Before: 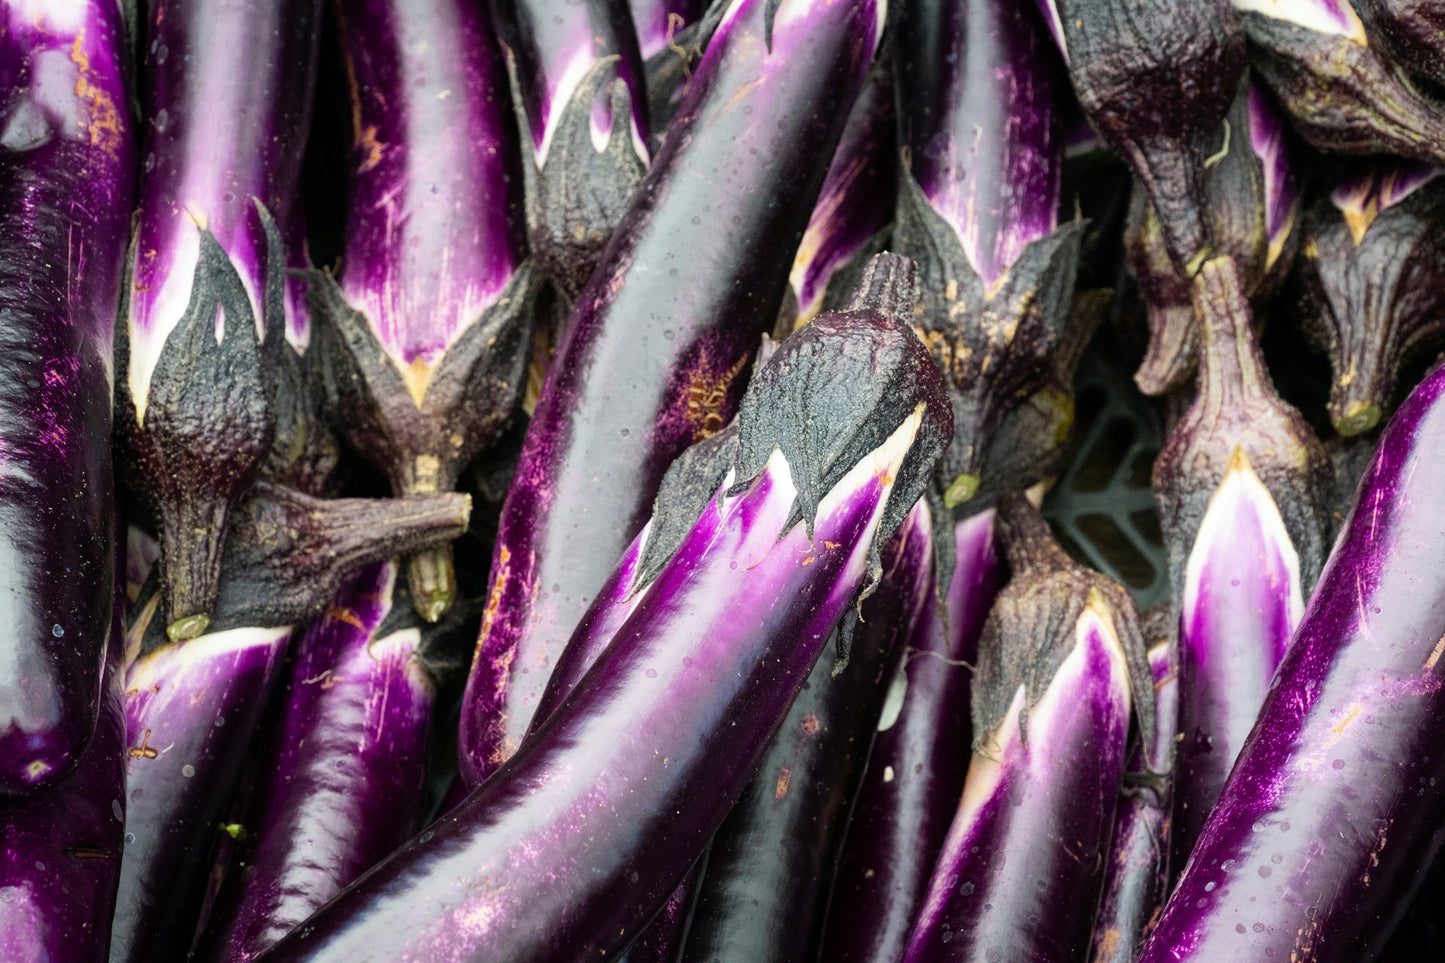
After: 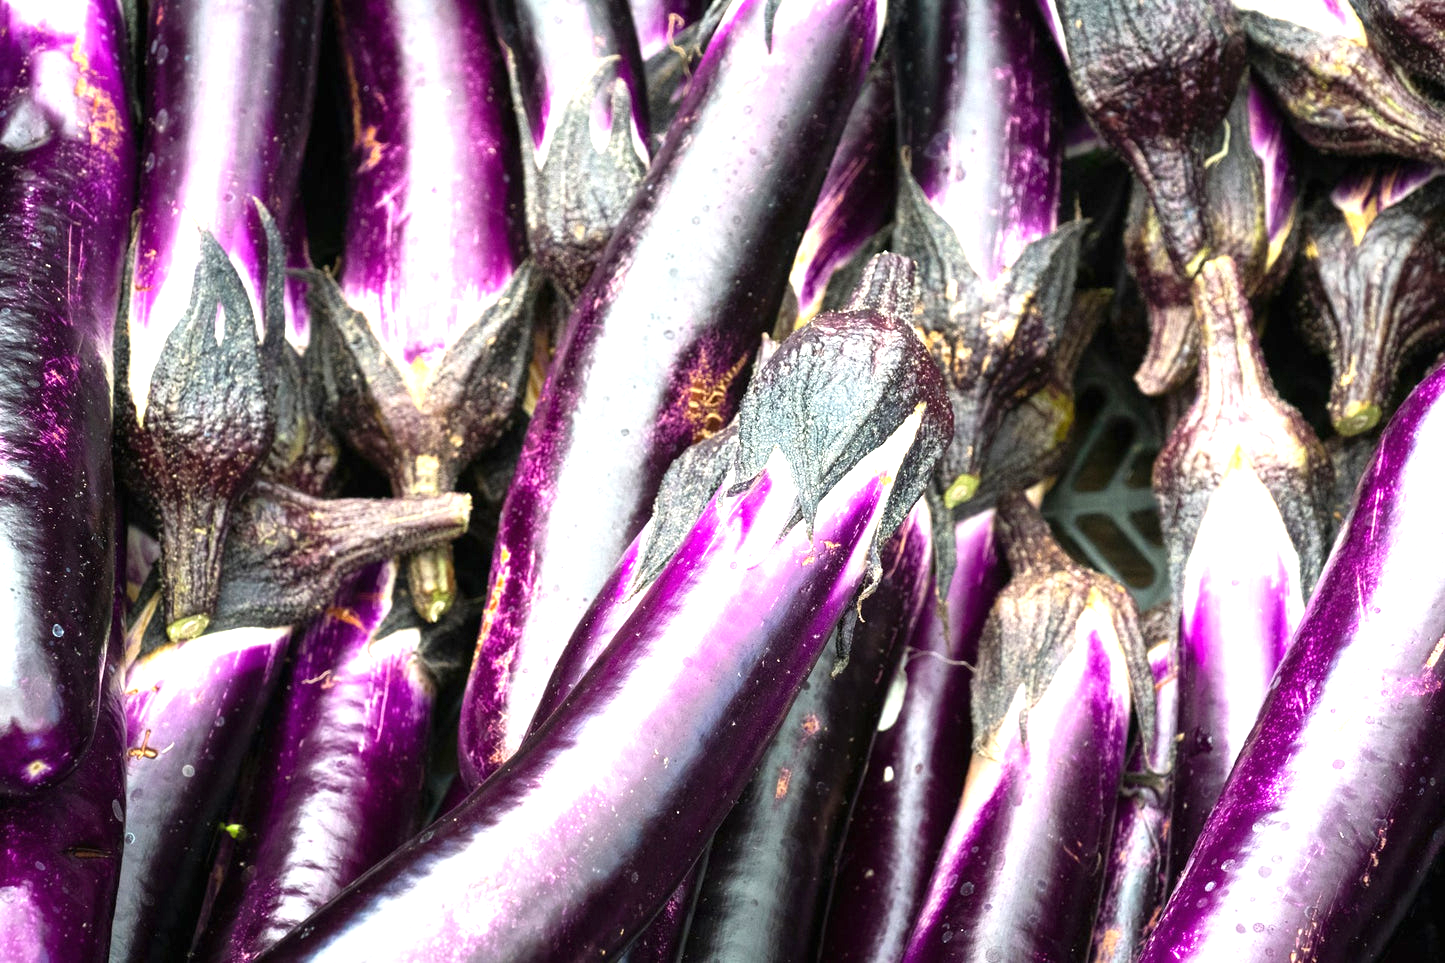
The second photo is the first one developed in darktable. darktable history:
exposure: black level correction 0, exposure 1.173 EV, compensate exposure bias true, compensate highlight preservation false
base curve: curves: ch0 [(0, 0) (0.303, 0.277) (1, 1)]
